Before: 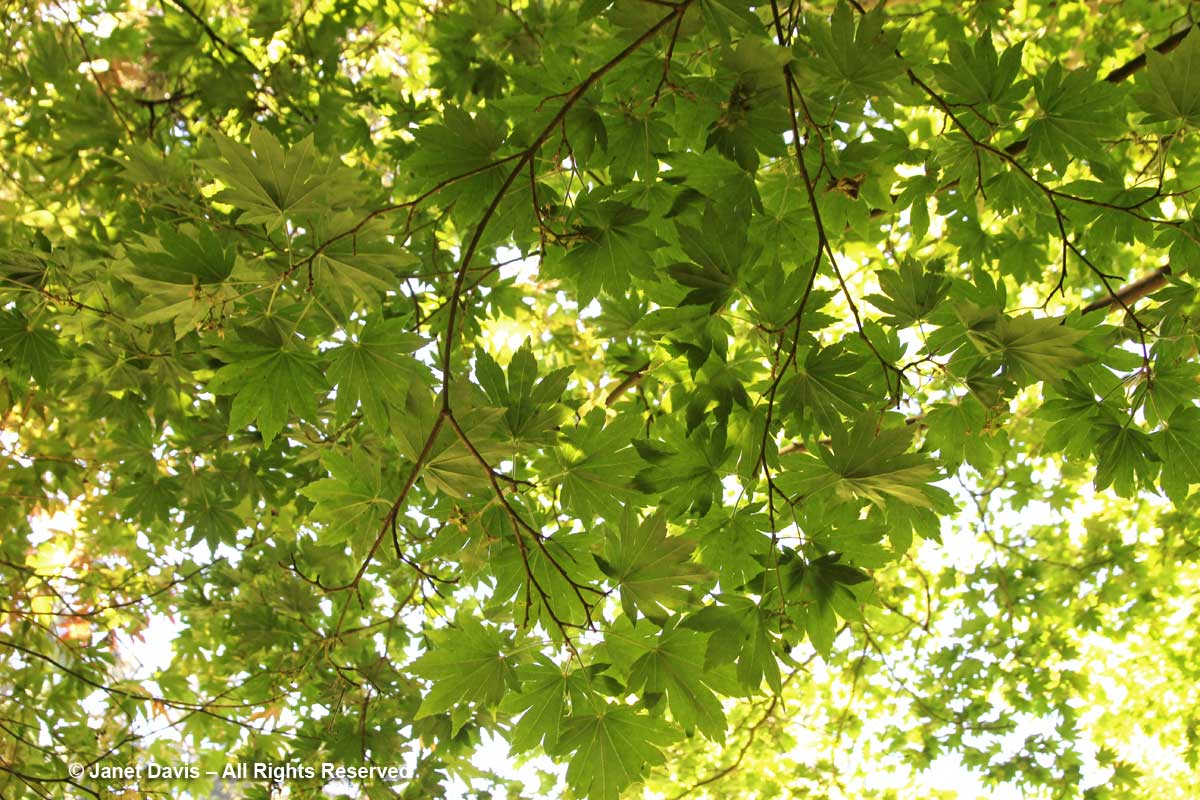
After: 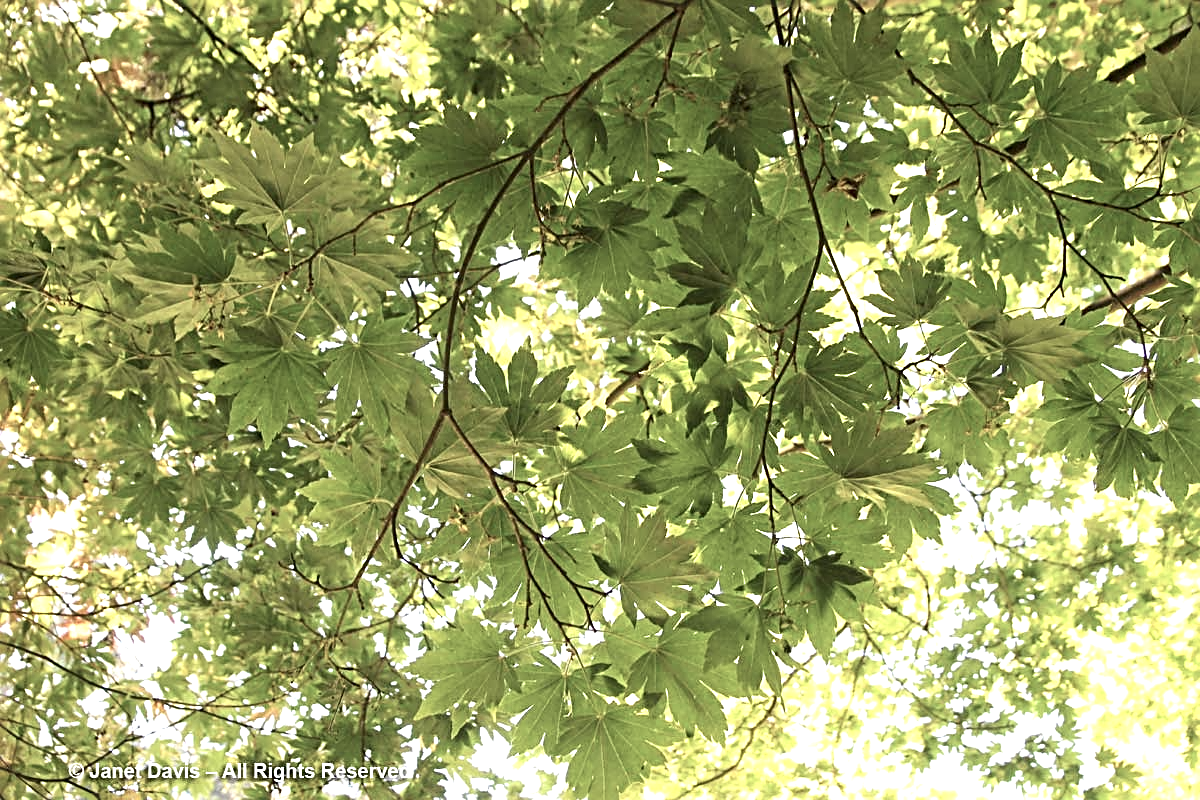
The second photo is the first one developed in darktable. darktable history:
contrast brightness saturation: contrast 0.095, saturation -0.354
exposure: black level correction 0.001, exposure 0.5 EV, compensate highlight preservation false
sharpen: radius 2.533, amount 0.63
